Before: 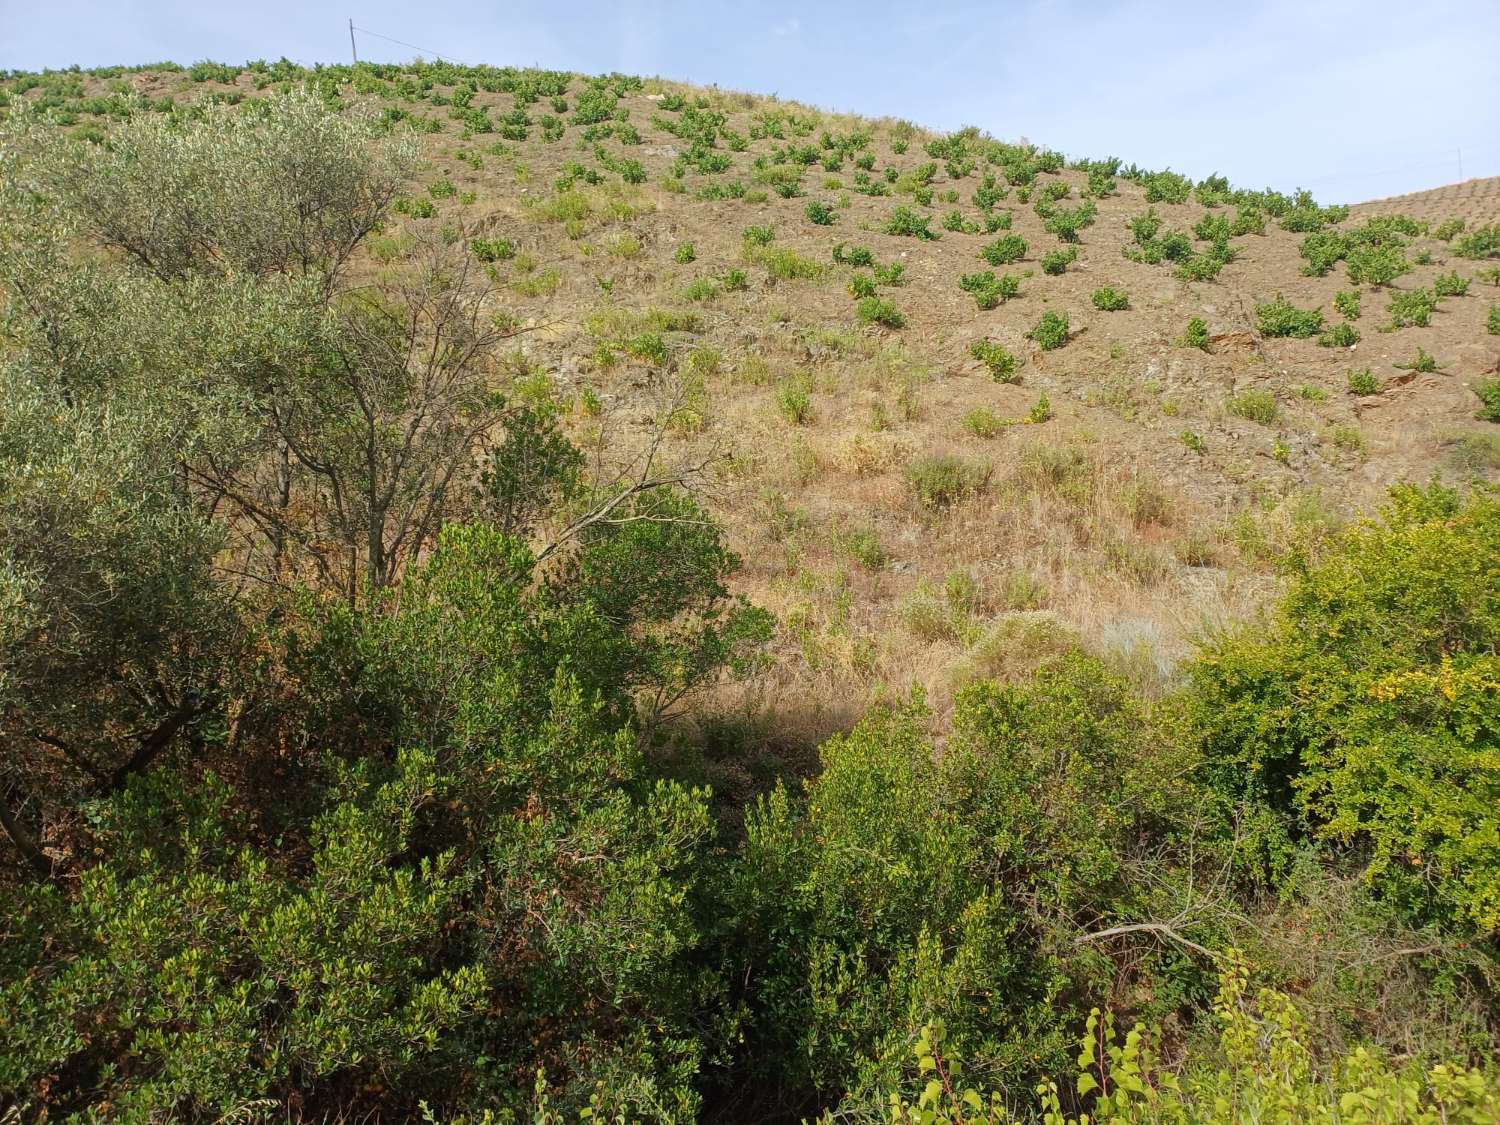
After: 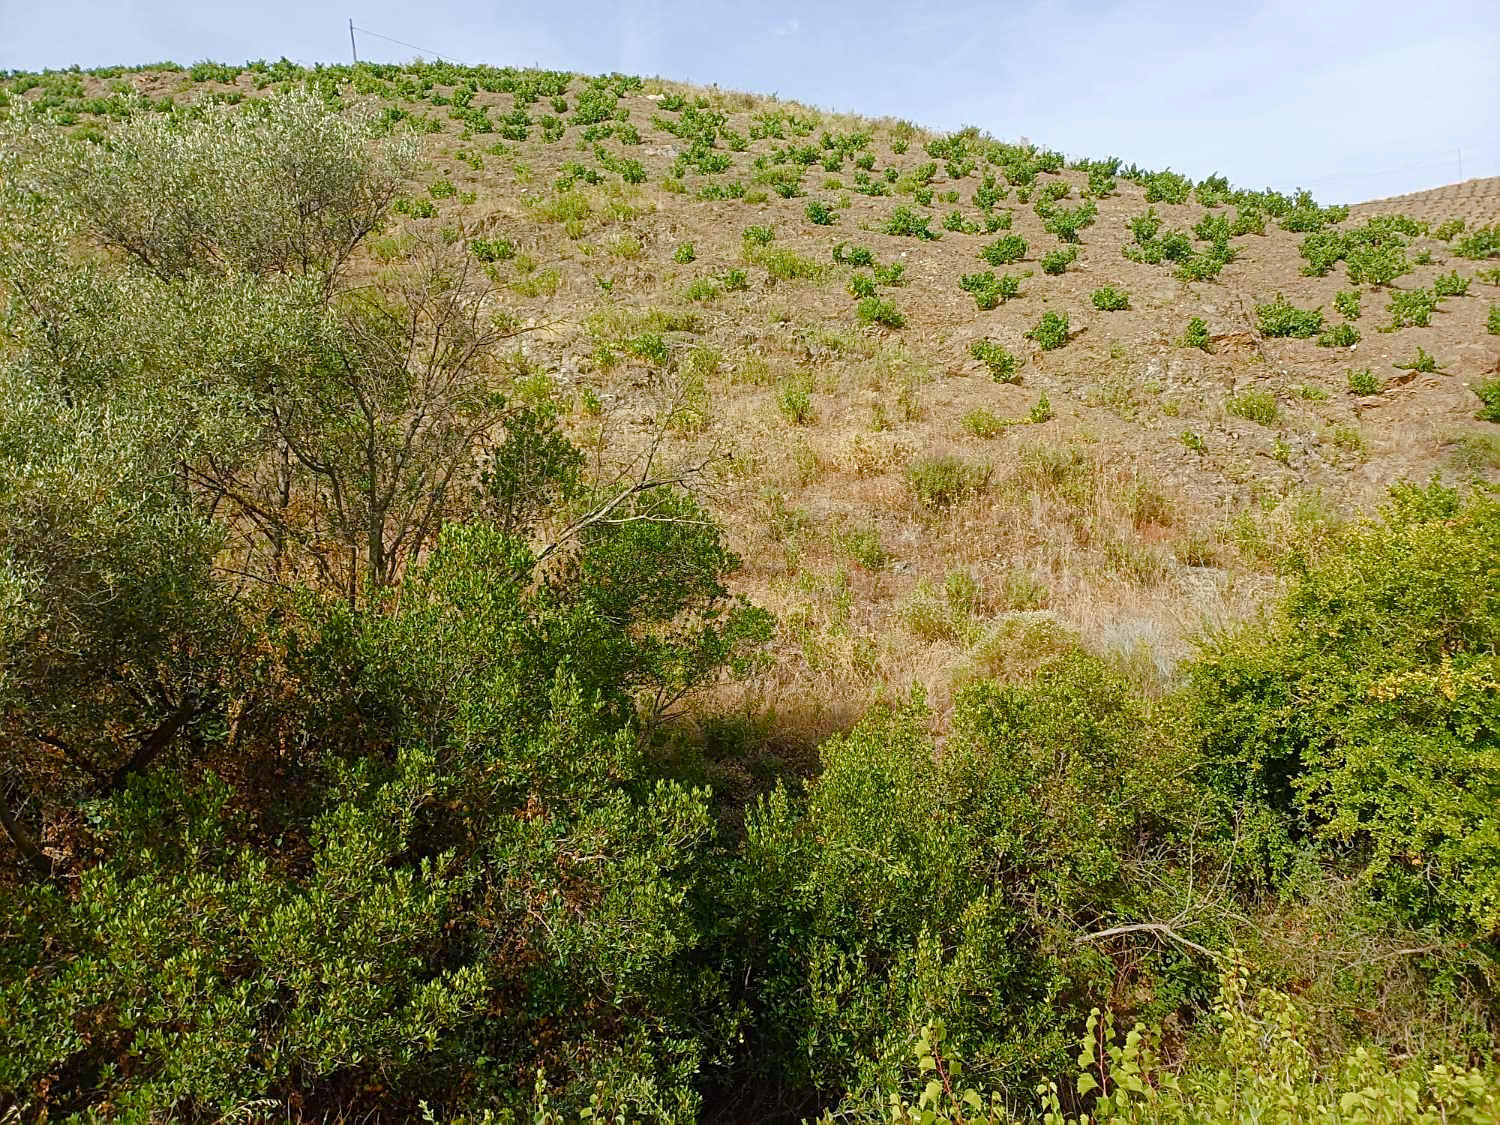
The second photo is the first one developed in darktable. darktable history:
sharpen: on, module defaults
color balance rgb: perceptual saturation grading › global saturation 0.635%, perceptual saturation grading › highlights -29.778%, perceptual saturation grading › mid-tones 29.421%, perceptual saturation grading › shadows 58.756%, global vibrance 20.375%
